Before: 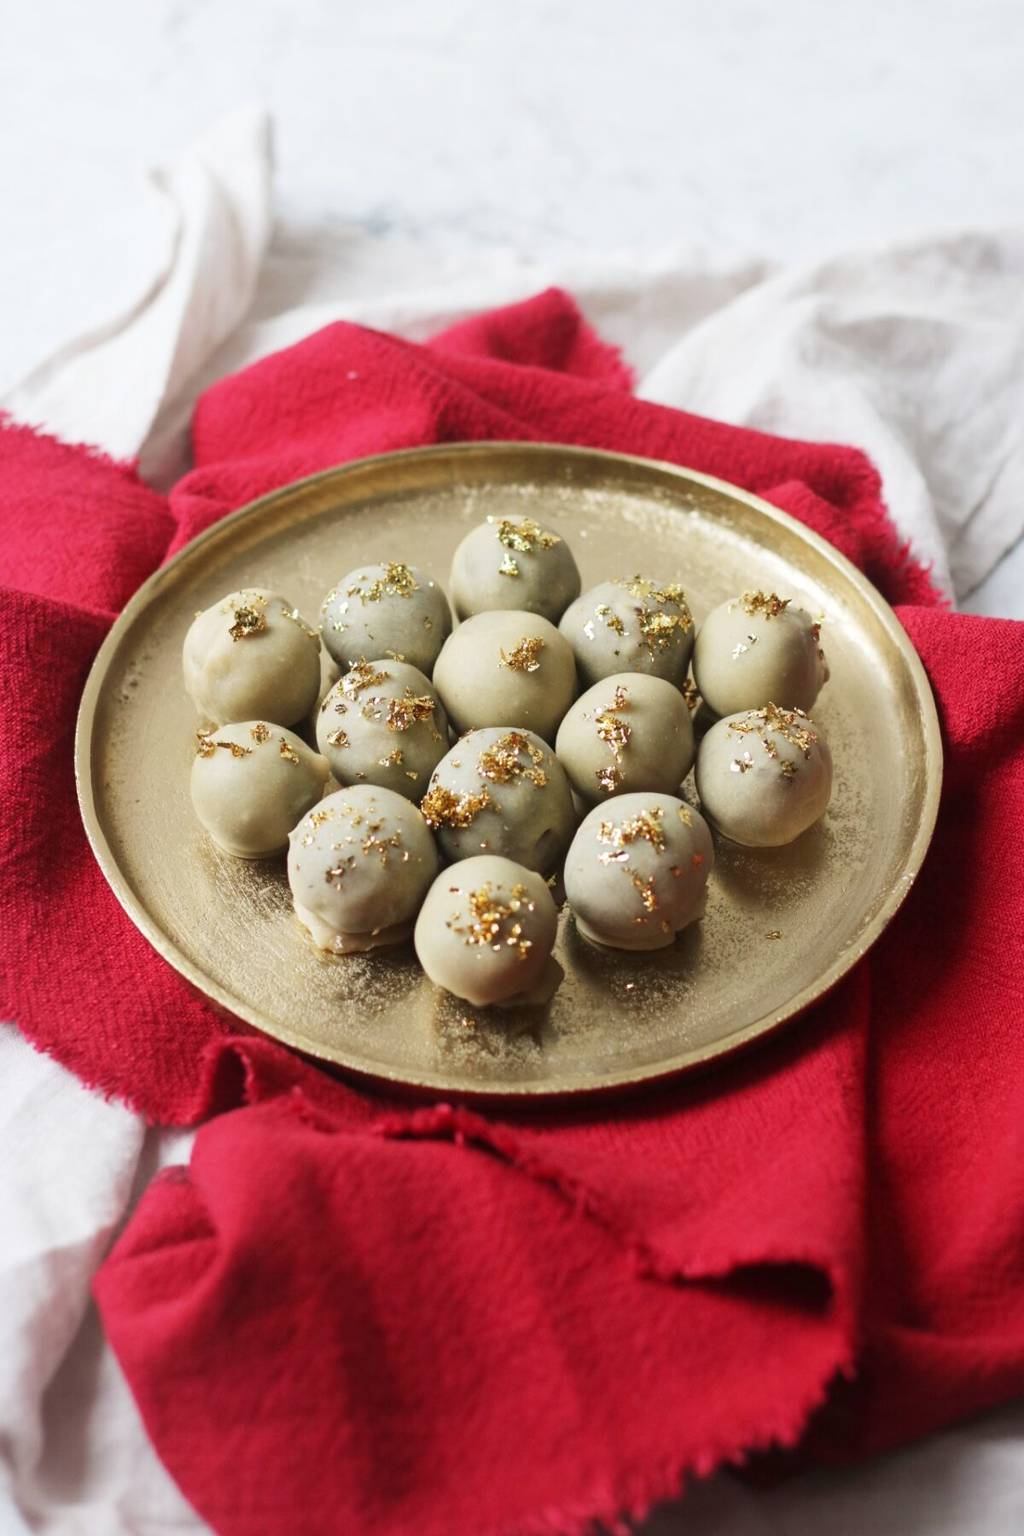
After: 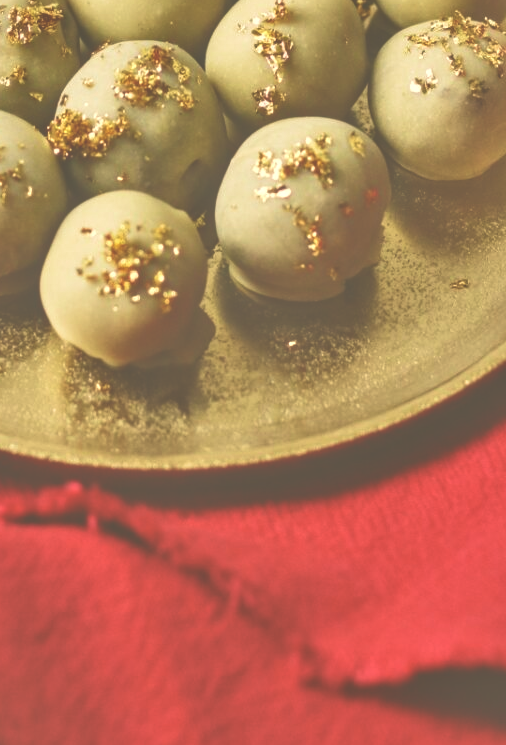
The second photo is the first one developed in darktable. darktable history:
crop: left 37.214%, top 45.147%, right 20.571%, bottom 13.426%
velvia: on, module defaults
exposure: black level correction -0.062, exposure -0.05 EV, compensate highlight preservation false
color correction: highlights a* 1.37, highlights b* 17.54
tone equalizer: -7 EV 0.164 EV, -6 EV 0.577 EV, -5 EV 1.15 EV, -4 EV 1.35 EV, -3 EV 1.13 EV, -2 EV 0.6 EV, -1 EV 0.165 EV
local contrast: on, module defaults
